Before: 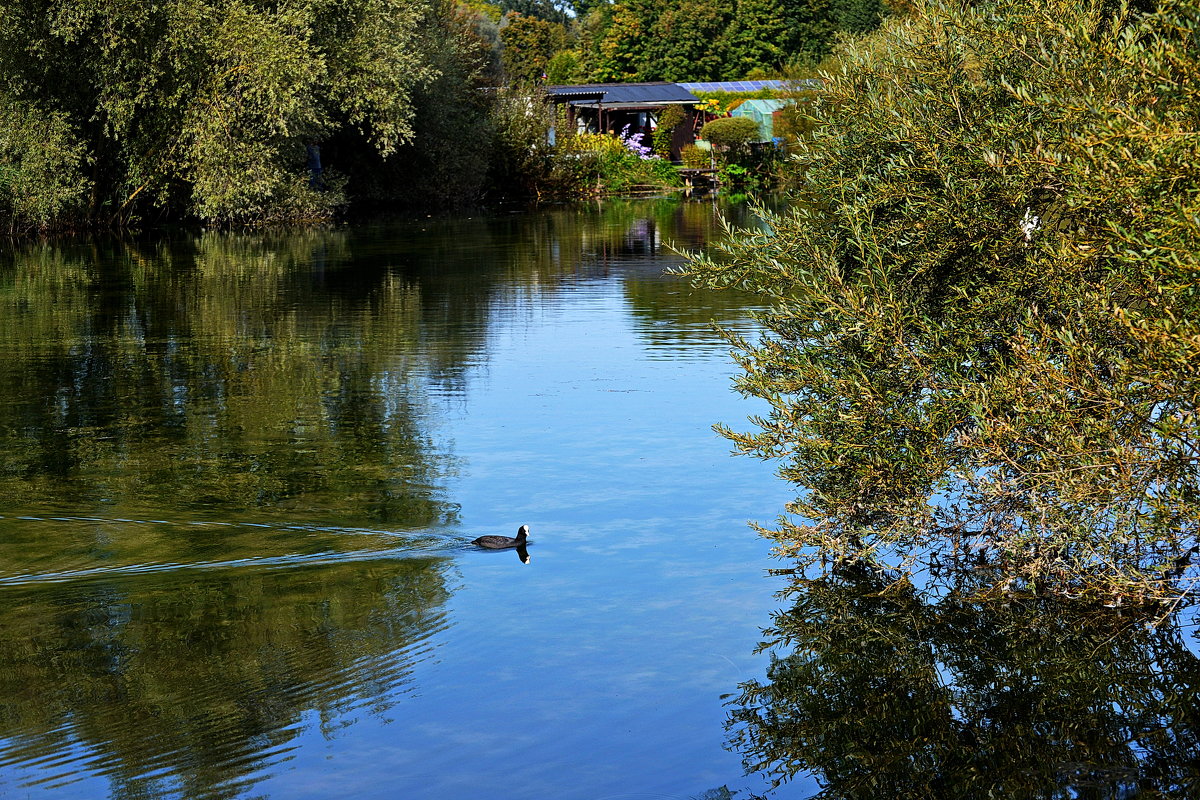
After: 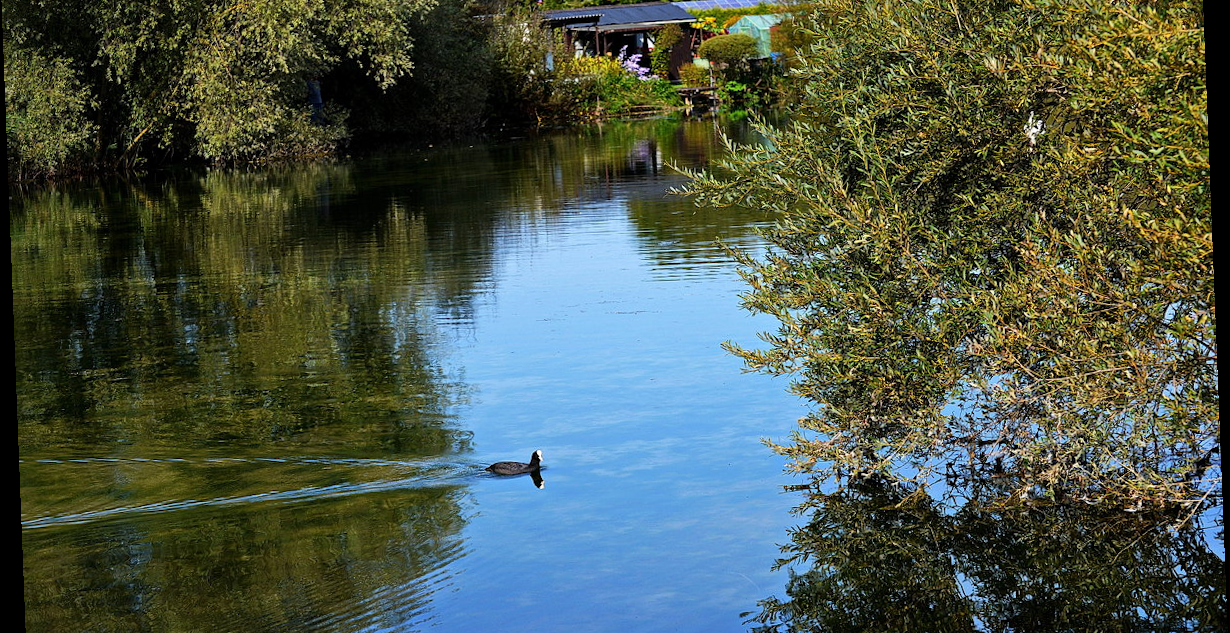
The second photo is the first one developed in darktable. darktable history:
rotate and perspective: rotation -2.22°, lens shift (horizontal) -0.022, automatic cropping off
crop and rotate: top 12.5%, bottom 12.5%
